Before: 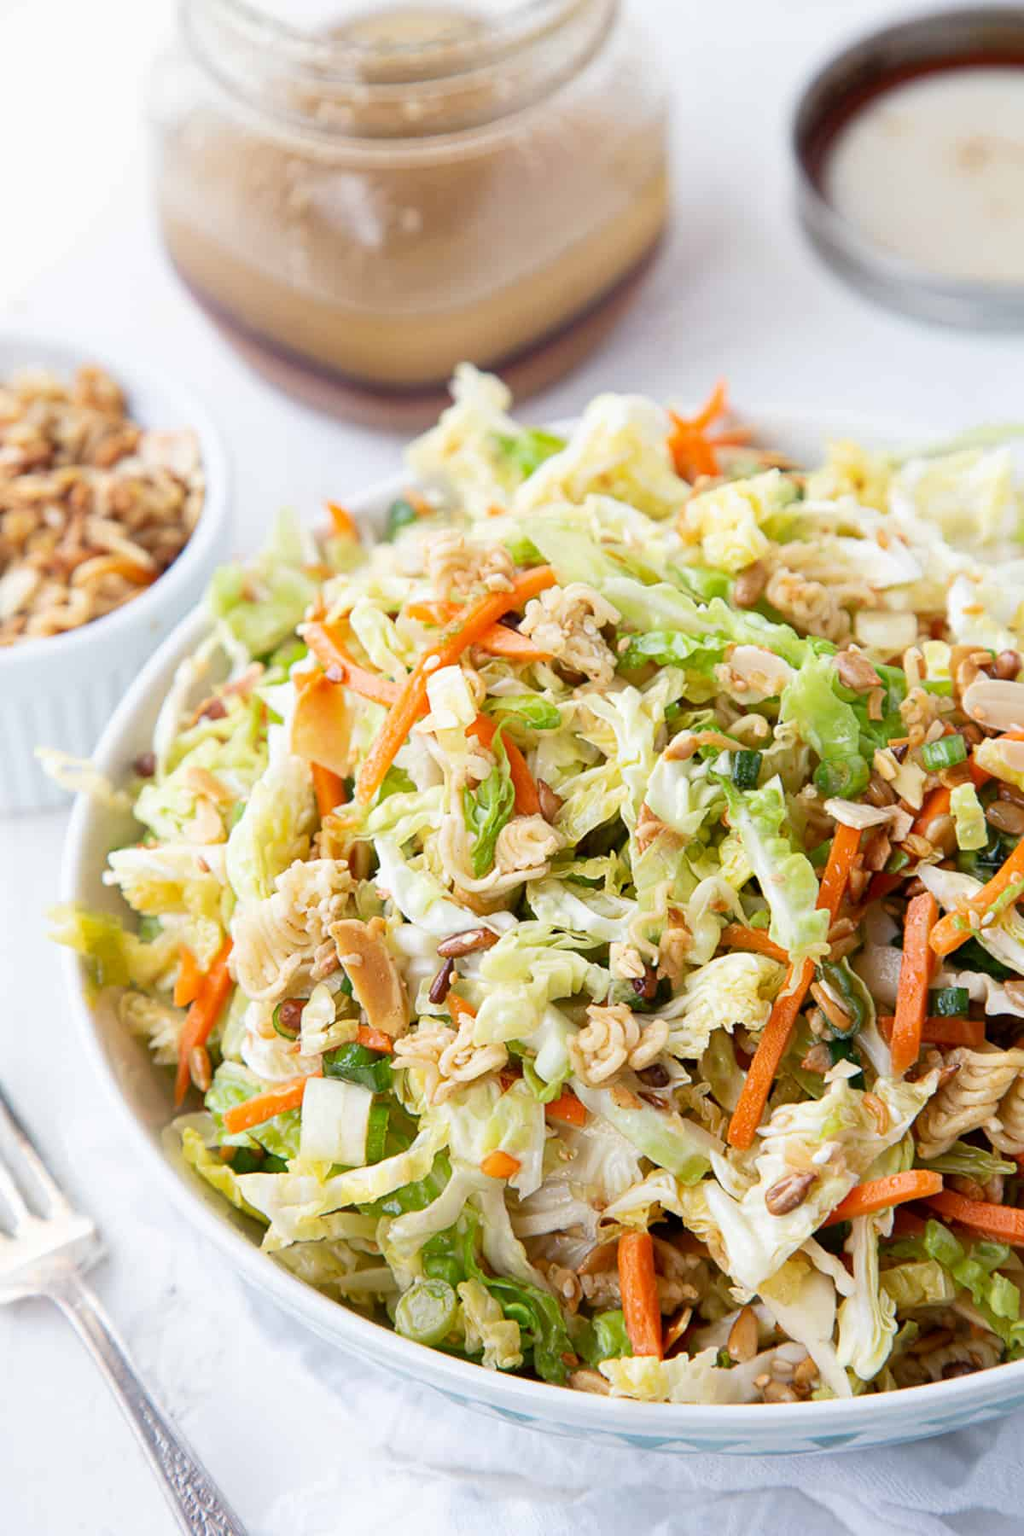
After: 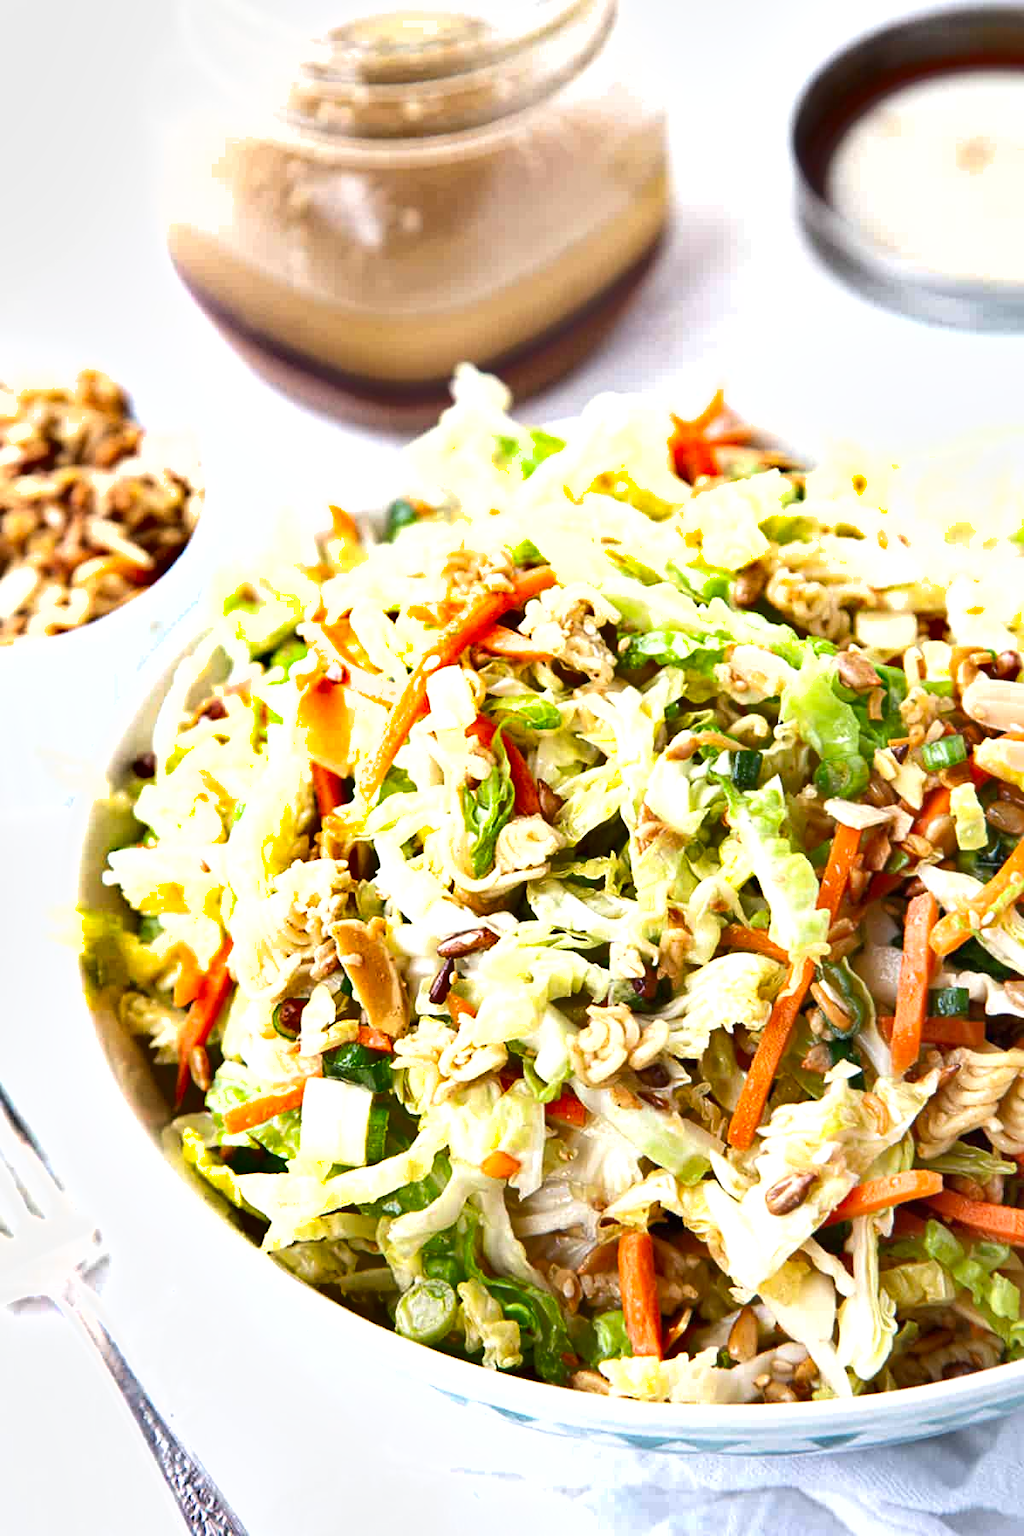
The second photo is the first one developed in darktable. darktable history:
exposure: black level correction 0, exposure 0.702 EV, compensate exposure bias true, compensate highlight preservation false
shadows and highlights: soften with gaussian
